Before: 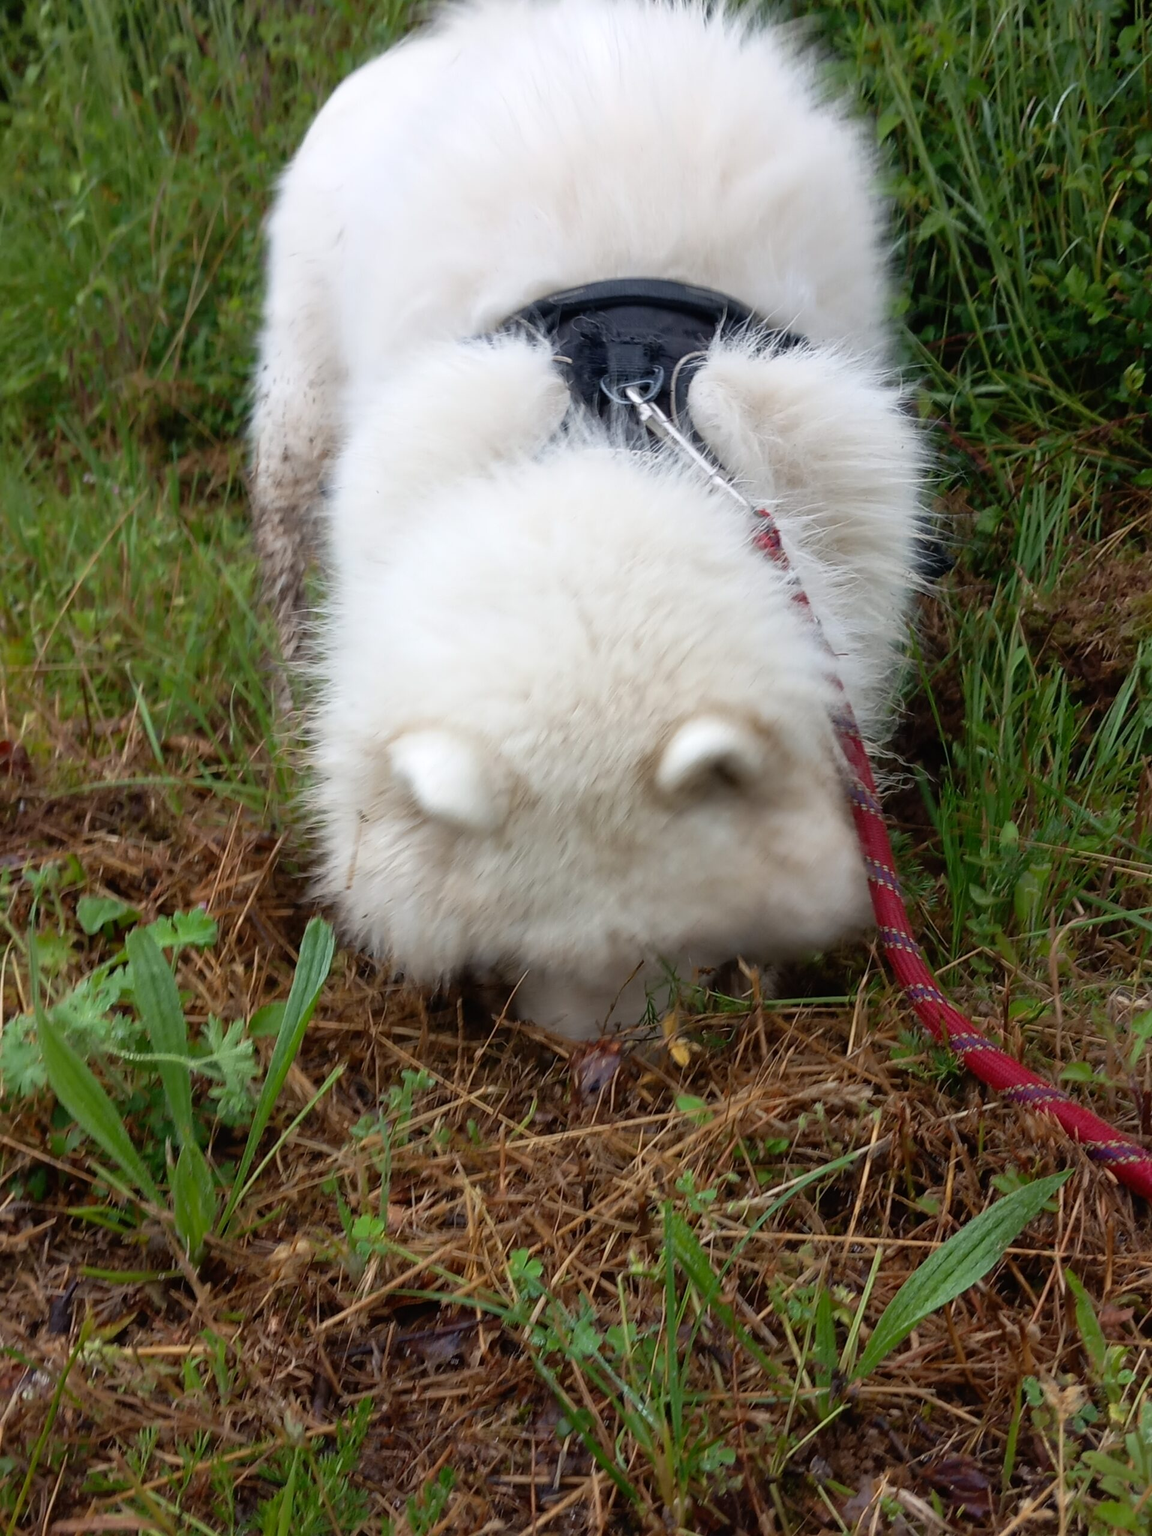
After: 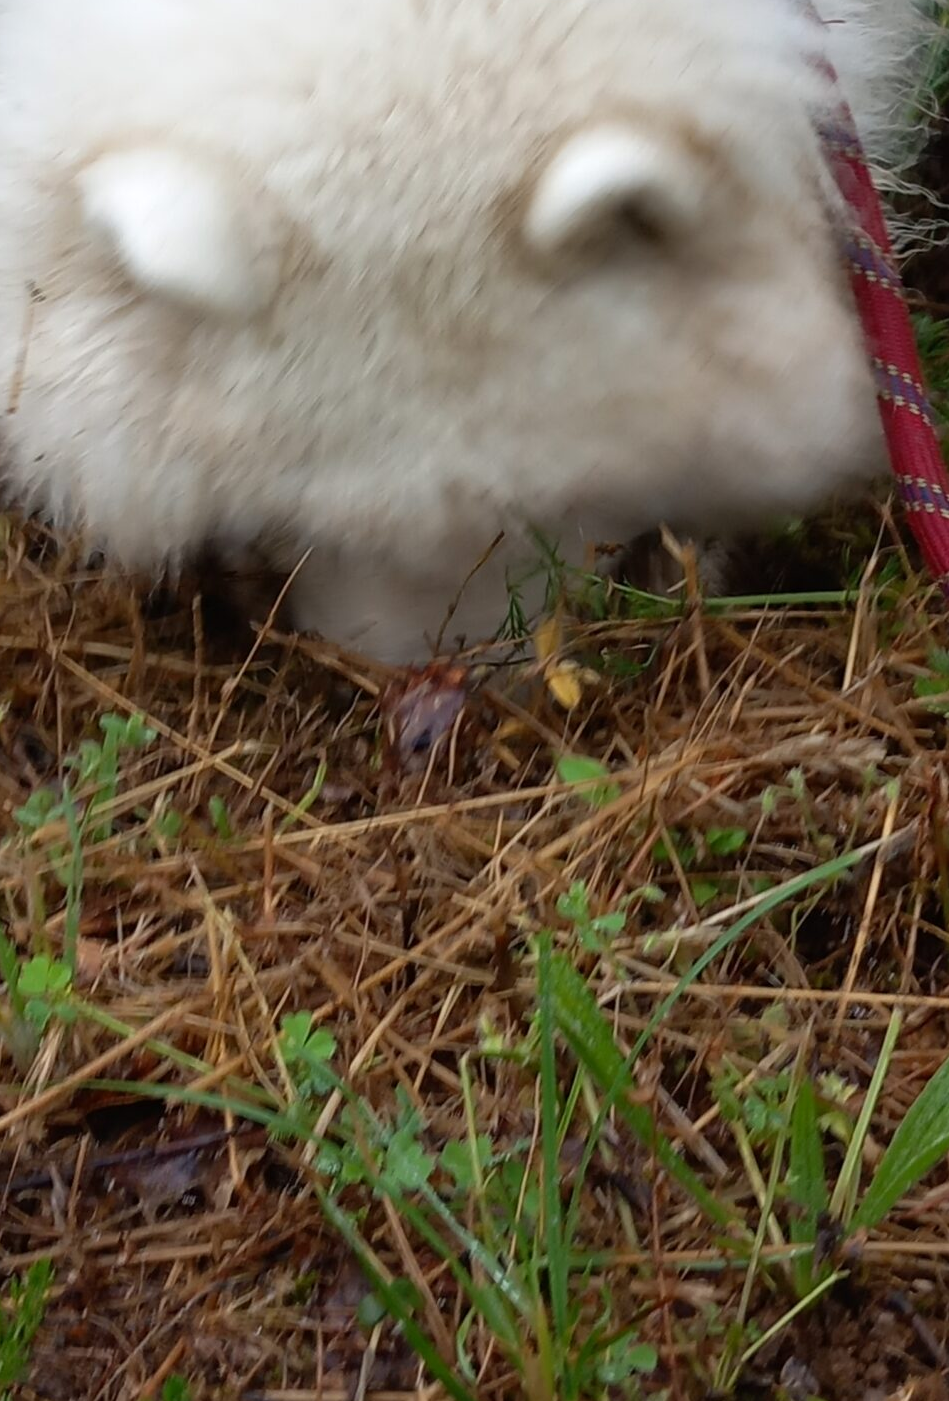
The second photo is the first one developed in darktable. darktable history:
crop: left 29.672%, top 41.786%, right 20.851%, bottom 3.487%
exposure: compensate highlight preservation false
white balance: red 1, blue 1
